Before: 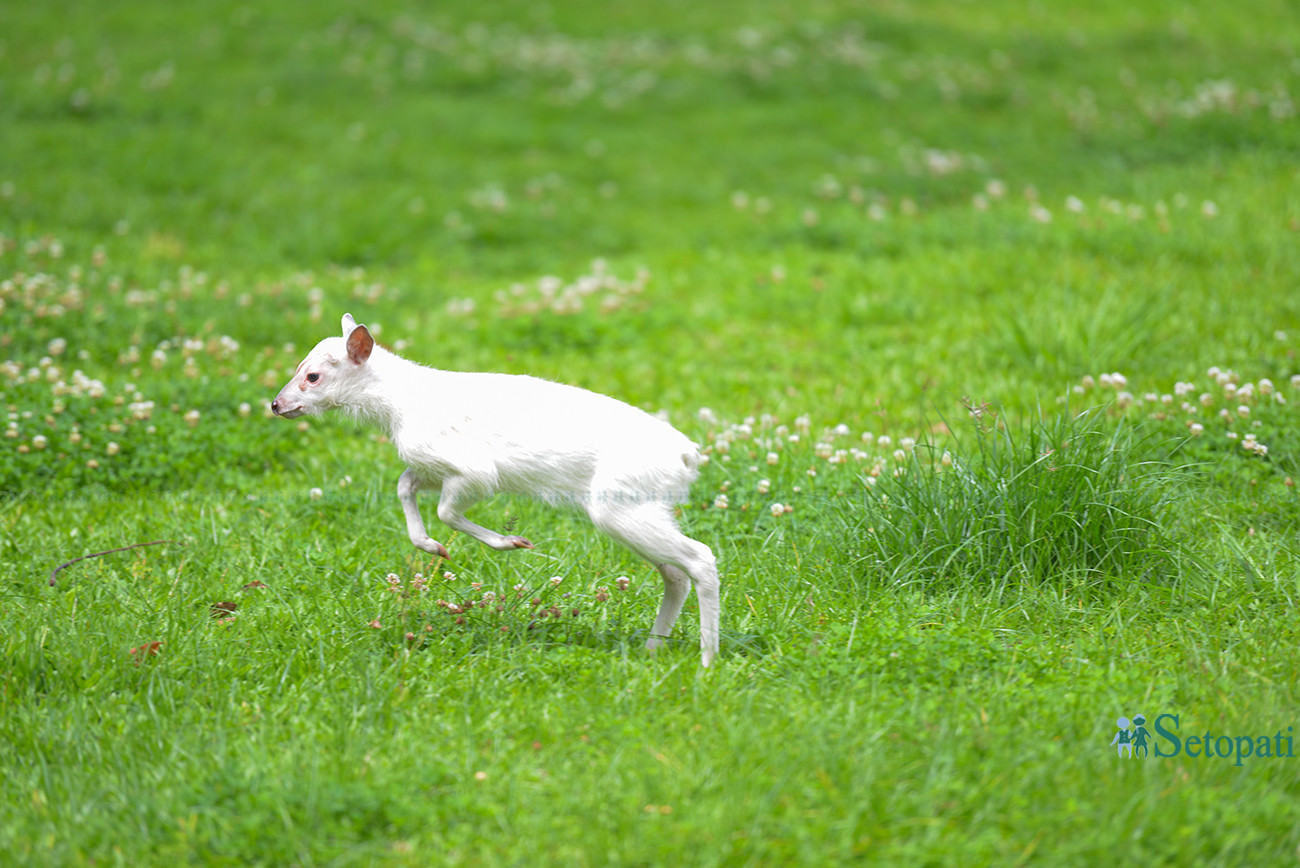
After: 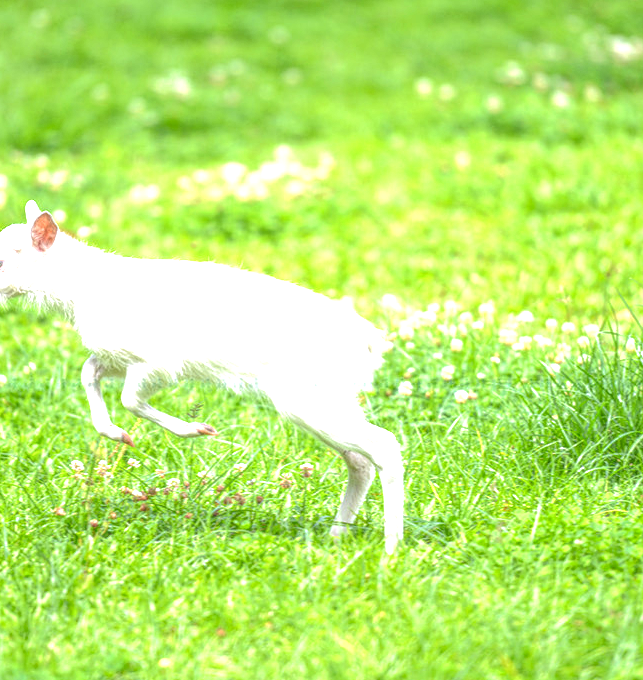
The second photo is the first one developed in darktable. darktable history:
local contrast: highlights 20%, shadows 23%, detail 201%, midtone range 0.2
exposure: black level correction 0.001, exposure 1.038 EV, compensate highlight preservation false
crop and rotate: angle 0.013°, left 24.368%, top 13.032%, right 26.078%, bottom 8.539%
